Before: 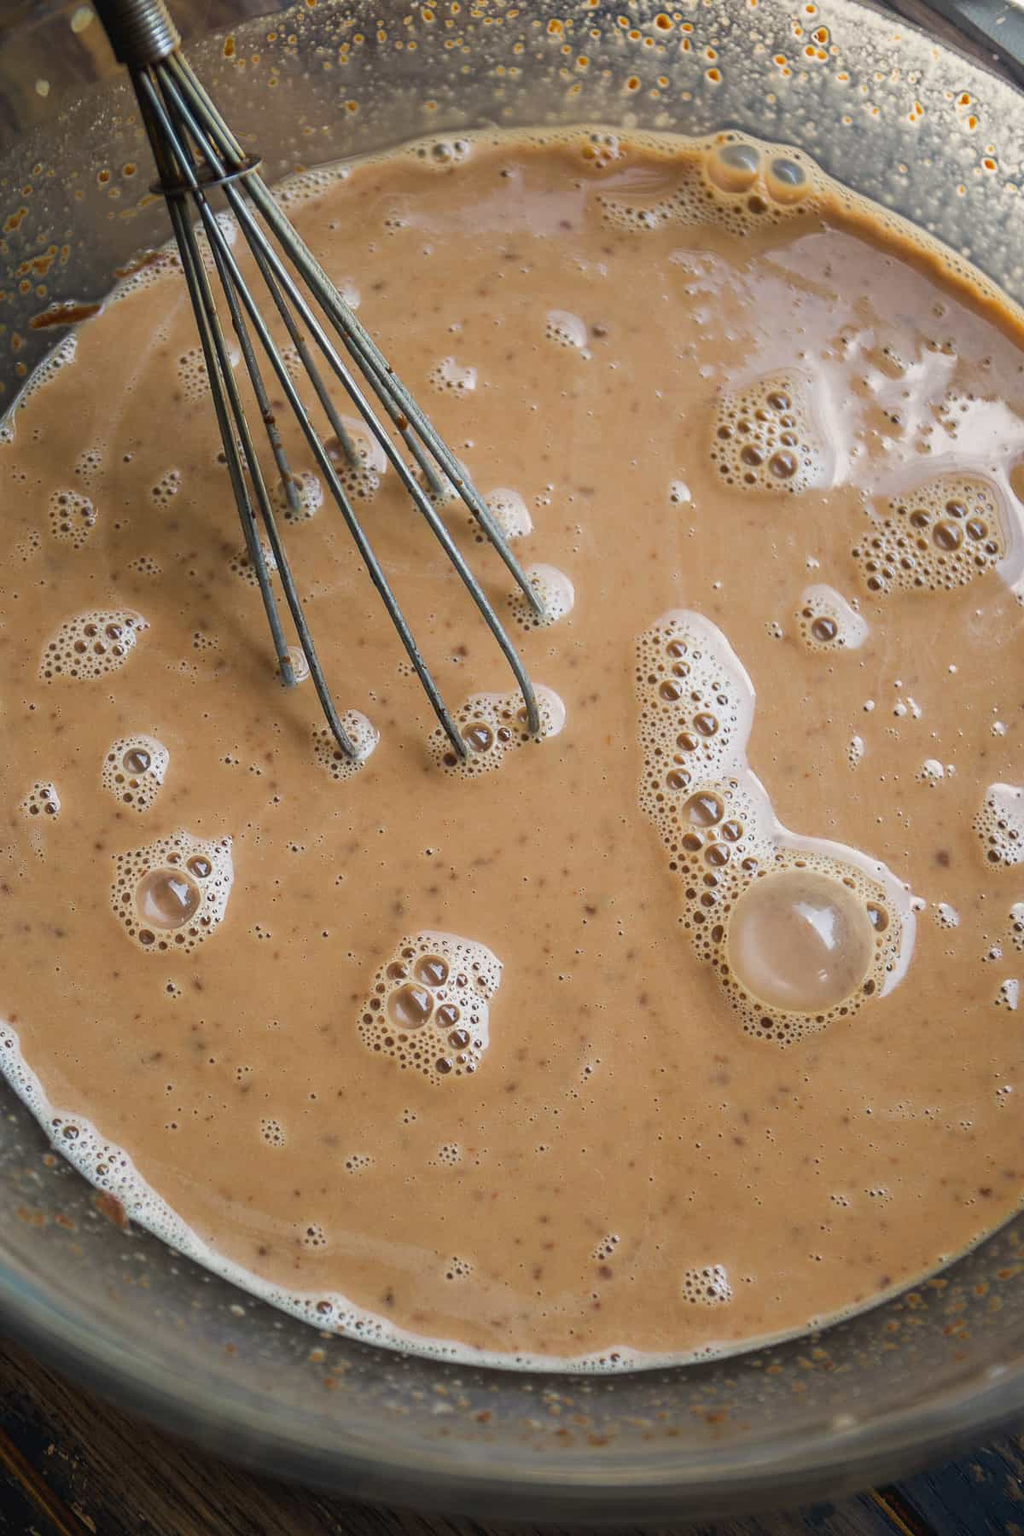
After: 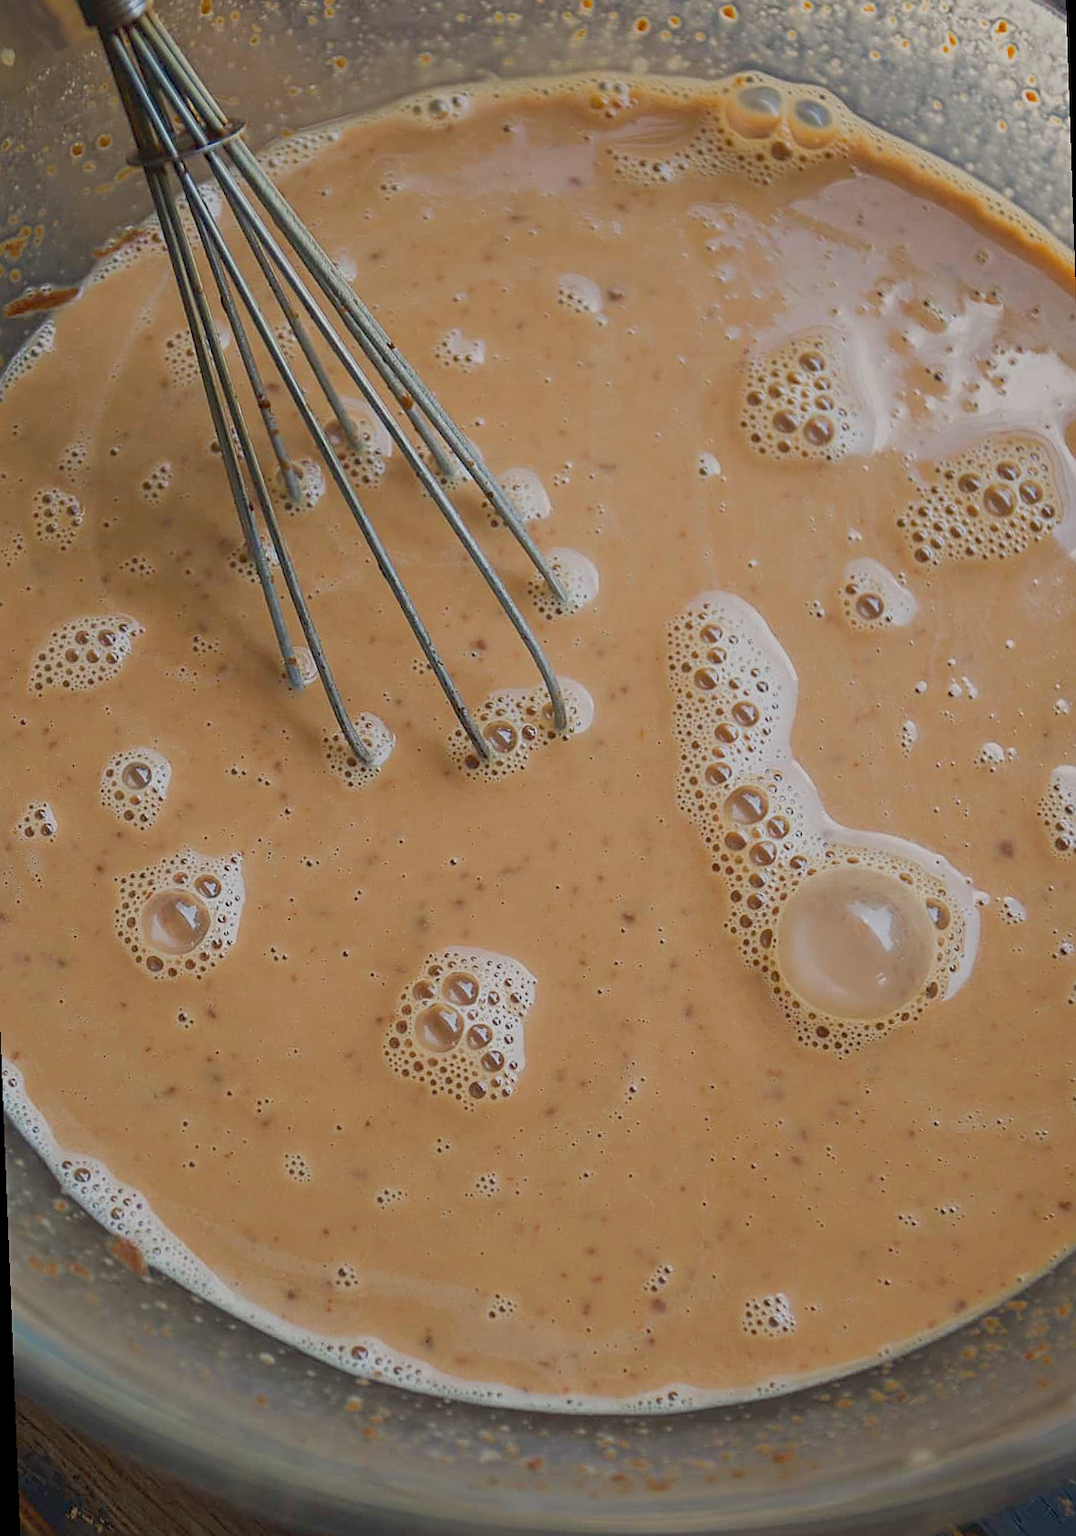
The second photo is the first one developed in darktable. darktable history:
rotate and perspective: rotation -2.12°, lens shift (vertical) 0.009, lens shift (horizontal) -0.008, automatic cropping original format, crop left 0.036, crop right 0.964, crop top 0.05, crop bottom 0.959
sharpen: on, module defaults
color balance rgb: contrast -30%
white balance: emerald 1
